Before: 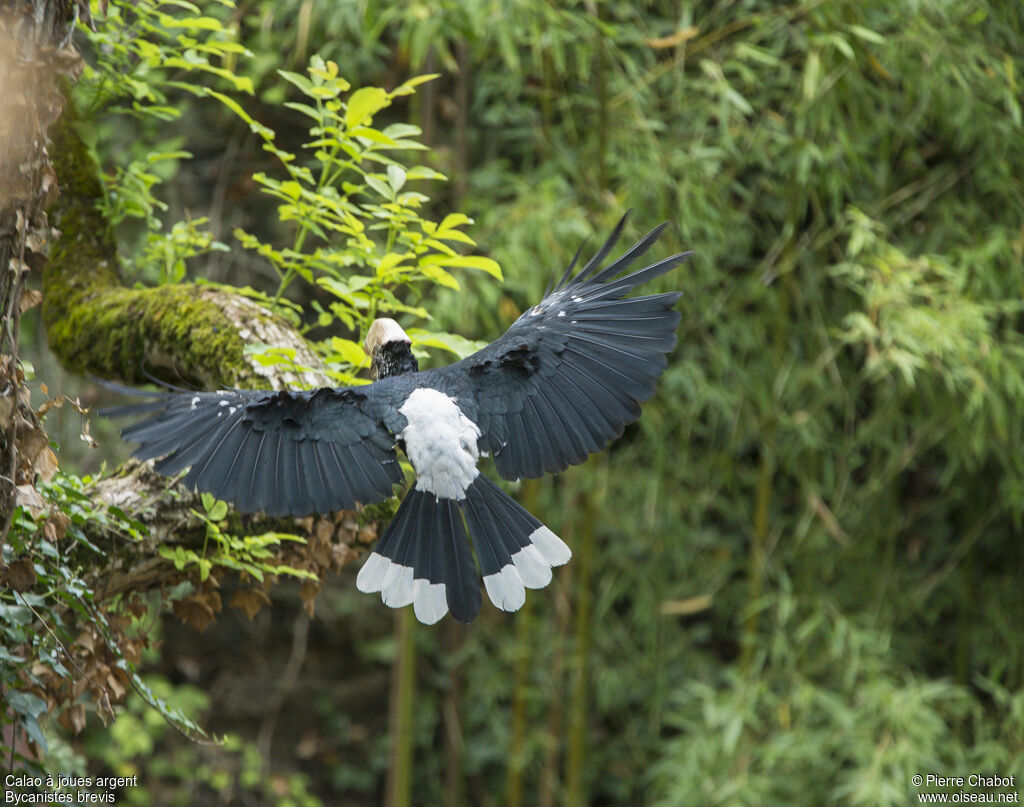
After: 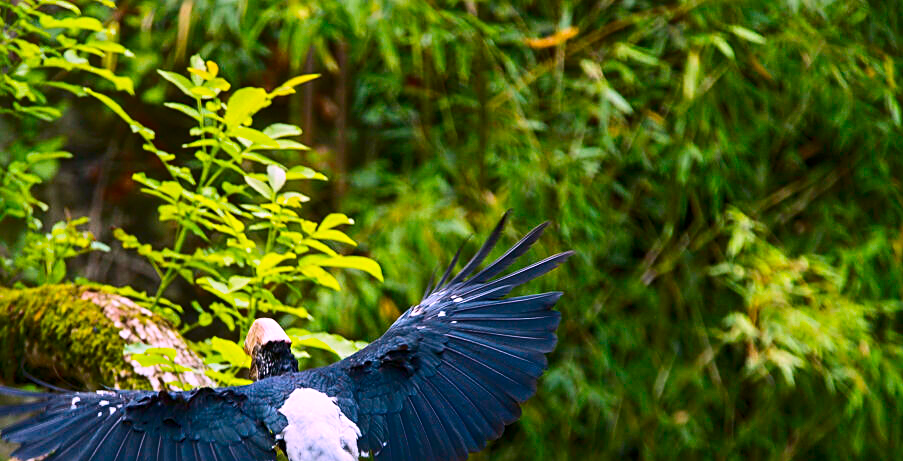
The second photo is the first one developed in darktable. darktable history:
shadows and highlights: shadows 62.66, white point adjustment 0.37, highlights -34.44, compress 83.82%
contrast brightness saturation: contrast 0.19, brightness -0.11, saturation 0.21
color balance rgb: linear chroma grading › global chroma 15%, perceptual saturation grading › global saturation 30%
sharpen: on, module defaults
crop and rotate: left 11.812%, bottom 42.776%
white balance: red 1.066, blue 1.119
